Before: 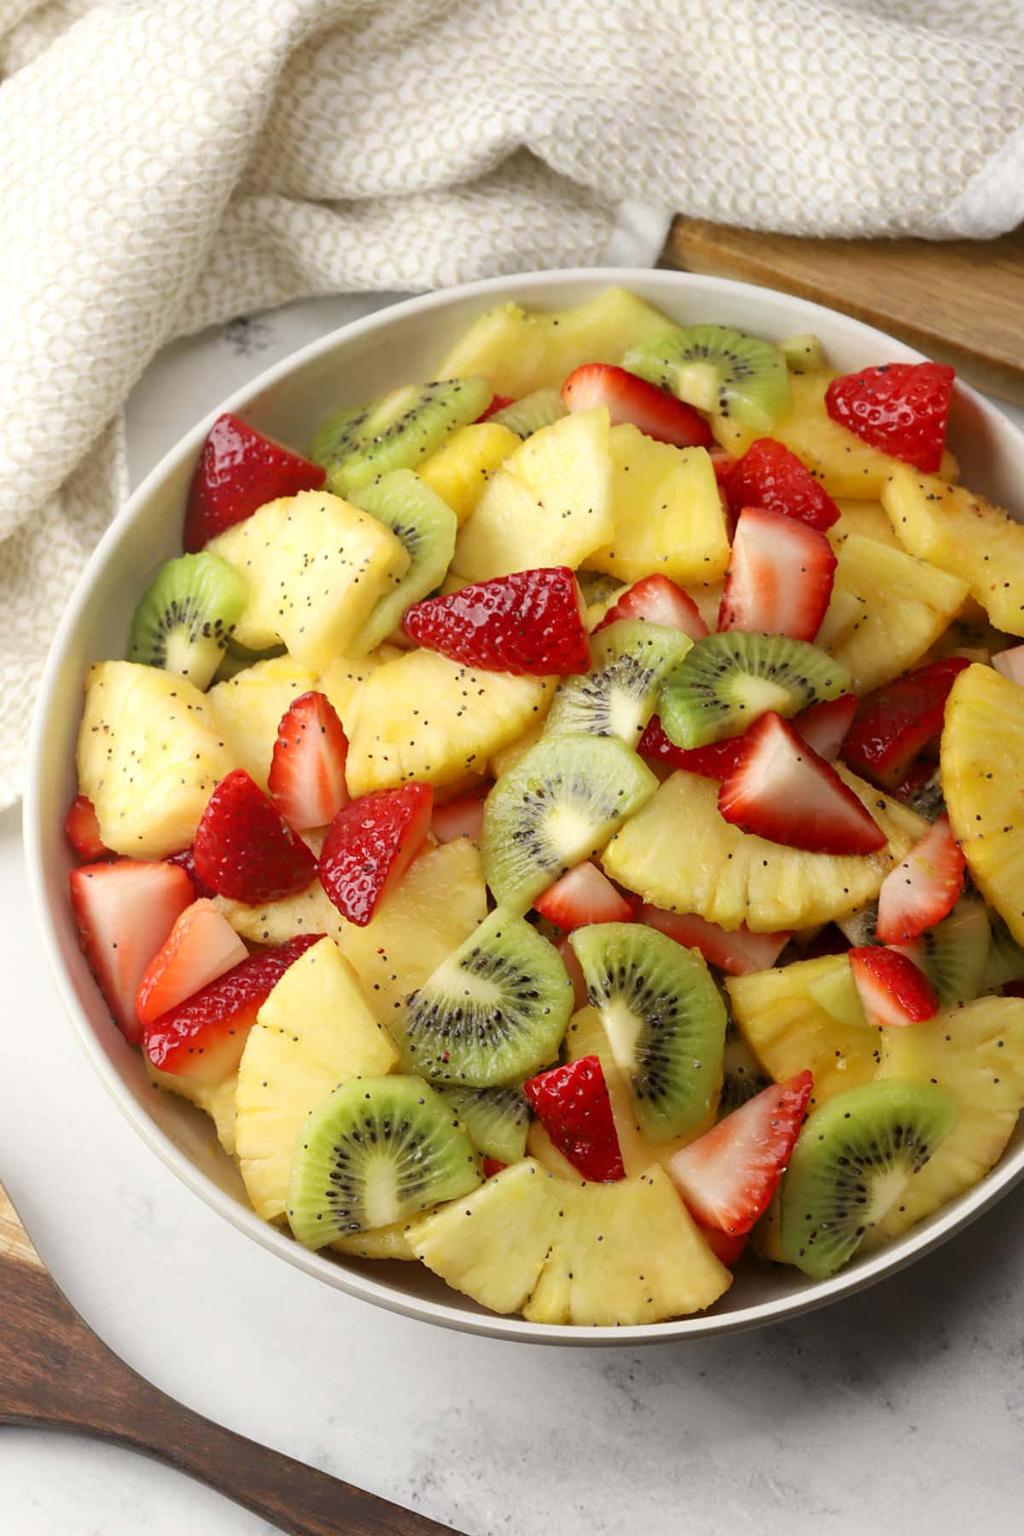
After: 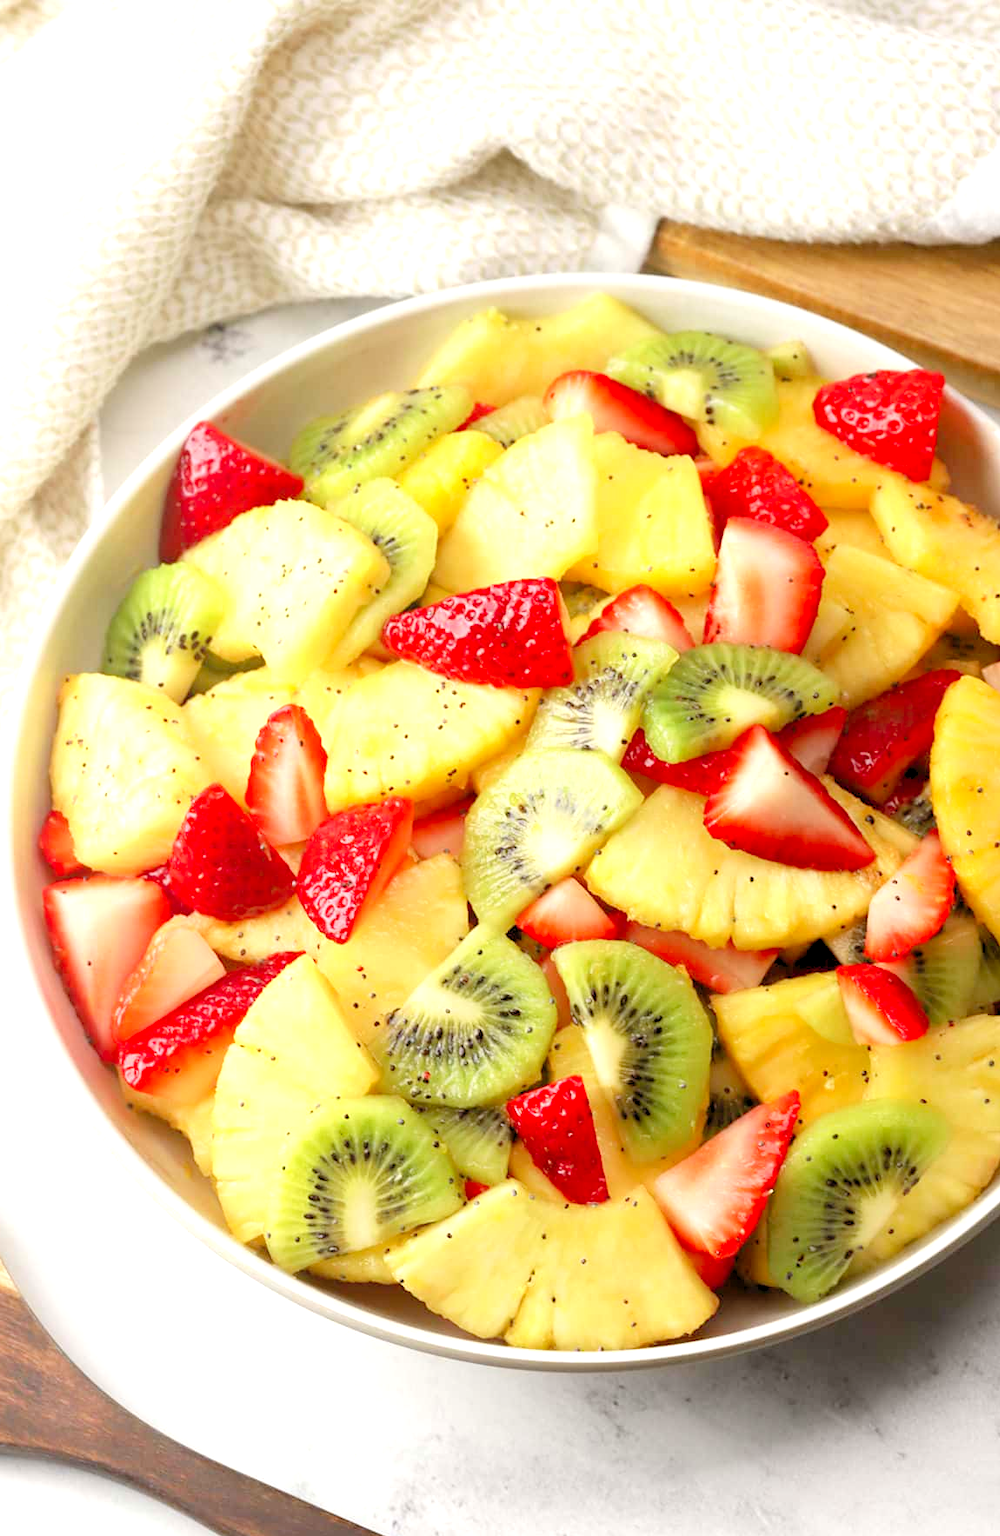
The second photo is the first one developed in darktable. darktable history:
levels: levels [0.036, 0.364, 0.827]
crop and rotate: left 2.72%, right 1.302%, bottom 1.808%
